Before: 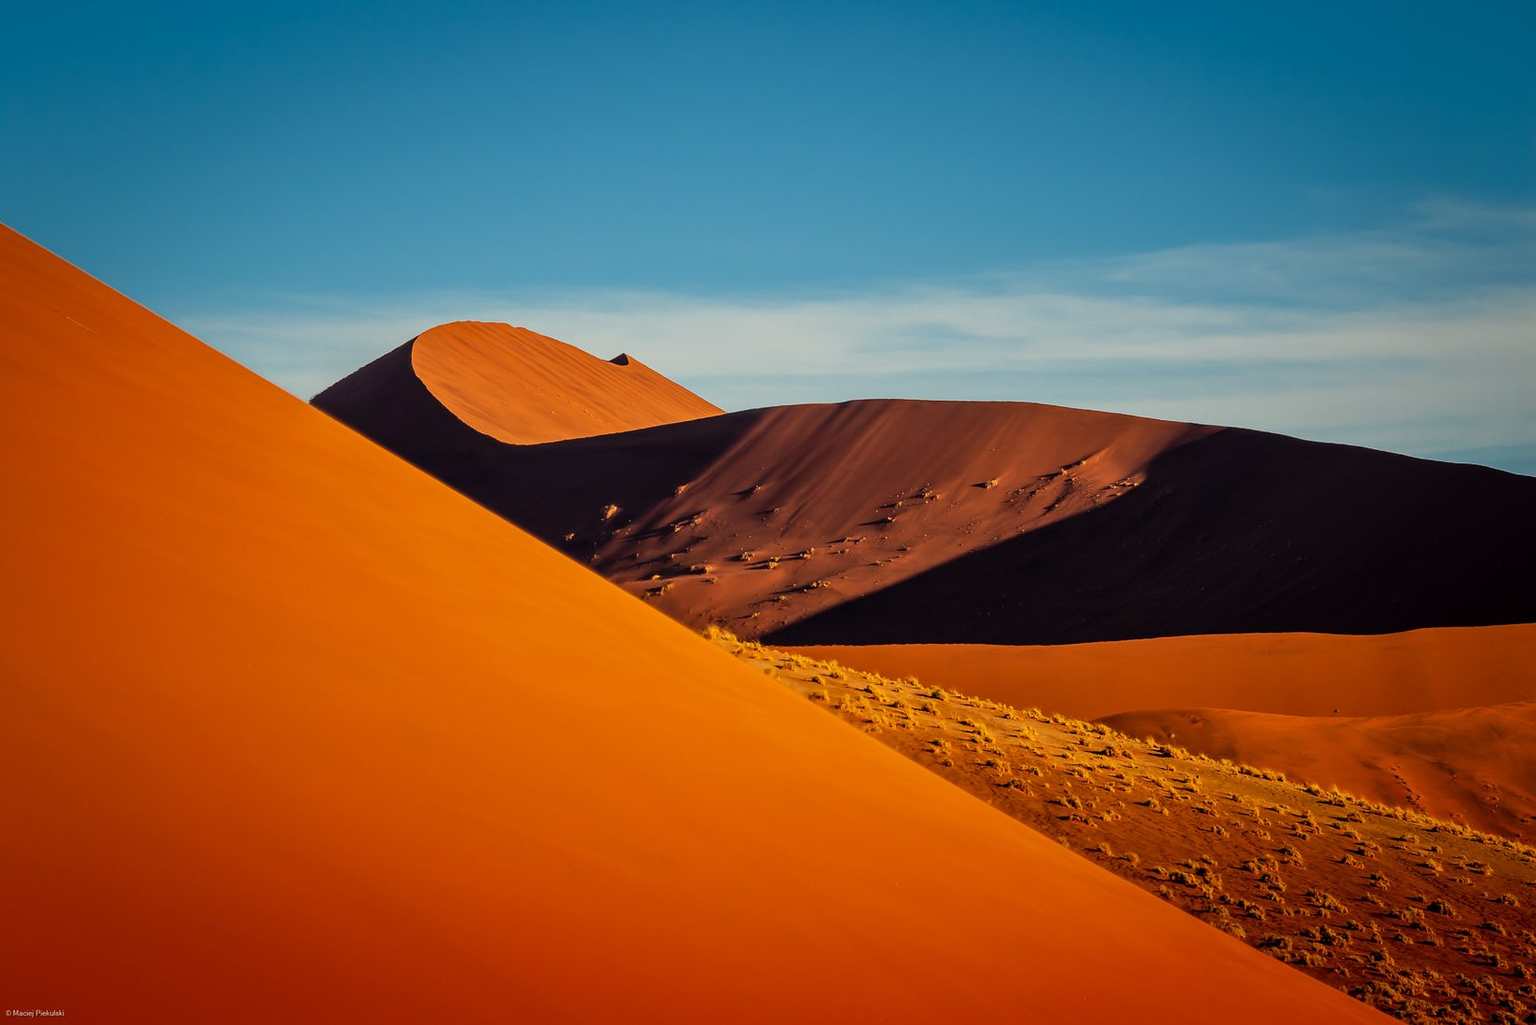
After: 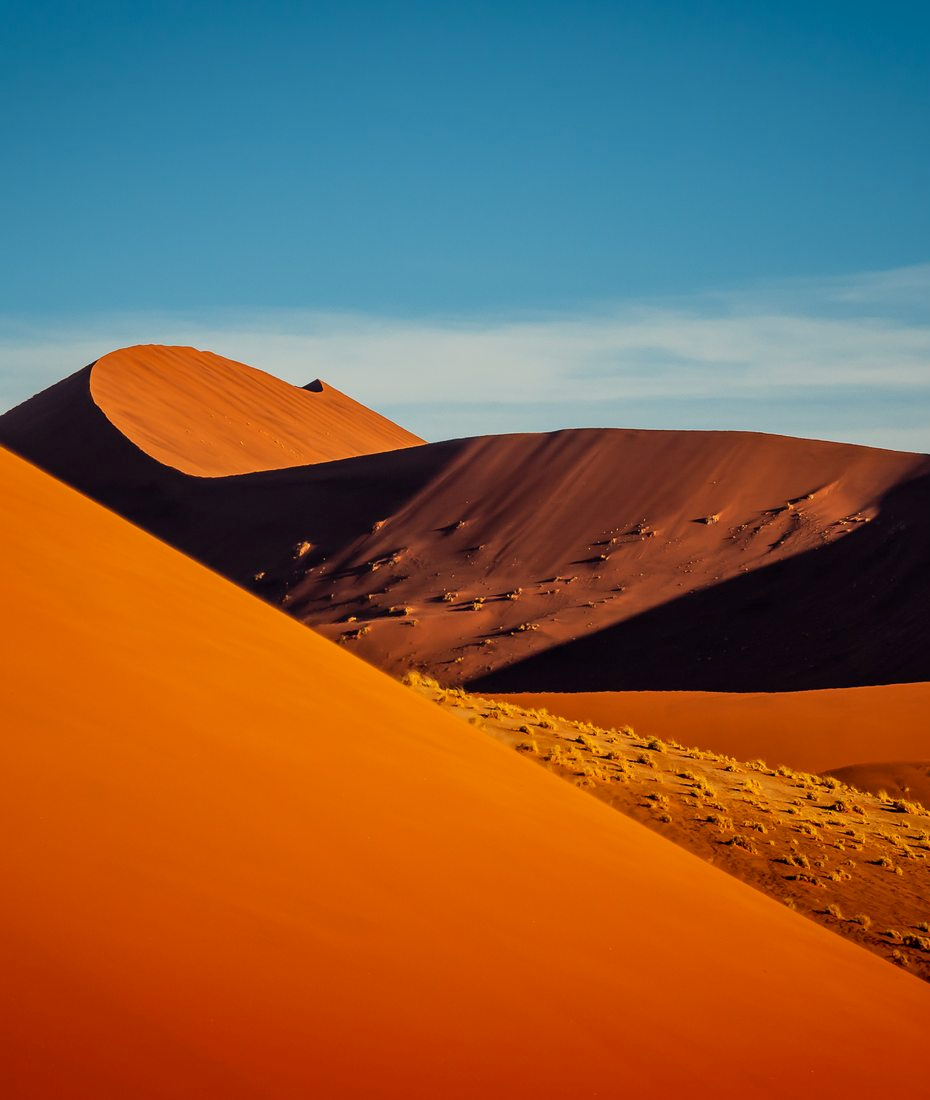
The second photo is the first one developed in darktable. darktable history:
crop: left 21.352%, right 22.242%
exposure: black level correction 0.001, compensate highlight preservation false
tone curve: preserve colors none
